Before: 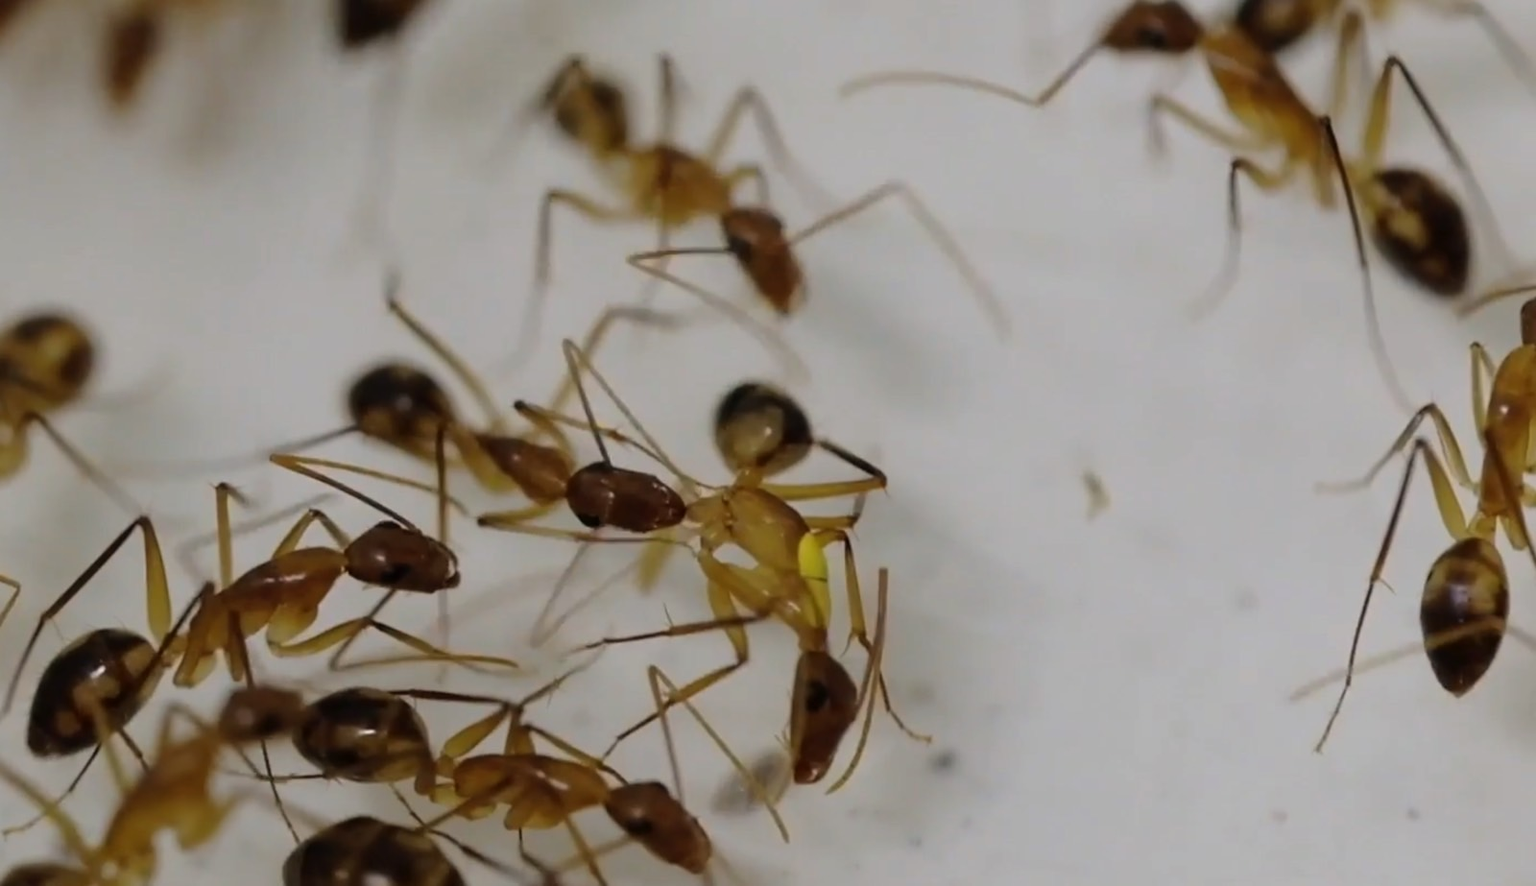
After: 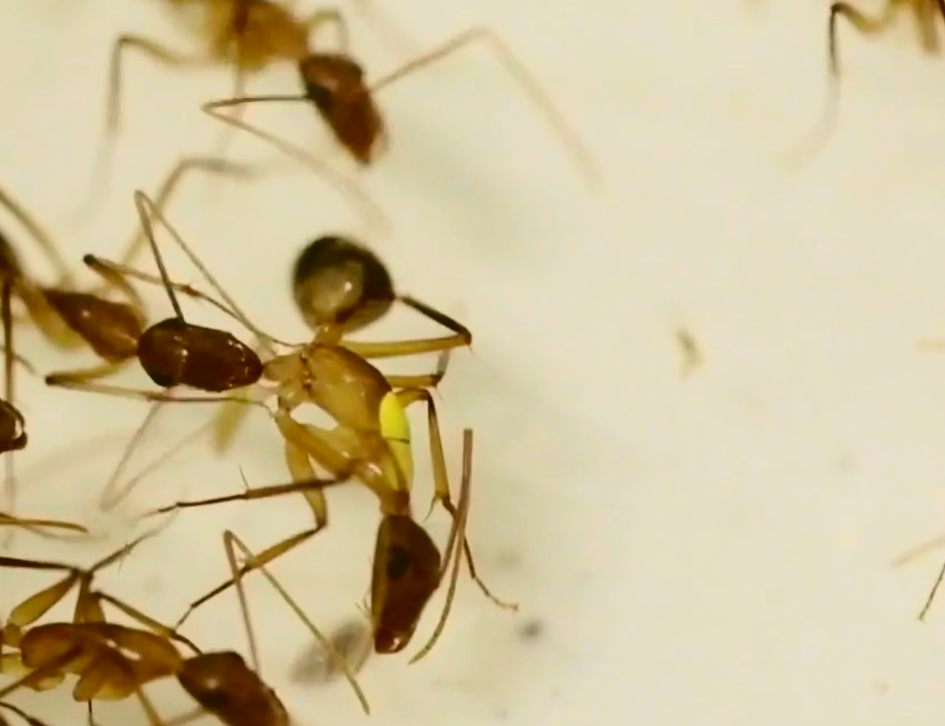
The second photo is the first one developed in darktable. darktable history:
tone curve: curves: ch0 [(0, 0.049) (0.175, 0.178) (0.466, 0.498) (0.715, 0.767) (0.819, 0.851) (1, 0.961)]; ch1 [(0, 0) (0.437, 0.398) (0.476, 0.466) (0.505, 0.505) (0.534, 0.544) (0.595, 0.608) (0.641, 0.643) (1, 1)]; ch2 [(0, 0) (0.359, 0.379) (0.437, 0.44) (0.489, 0.495) (0.518, 0.537) (0.579, 0.579) (1, 1)], color space Lab, independent channels, preserve colors none
exposure: black level correction 0.001, exposure 0.5 EV, compensate exposure bias true, compensate highlight preservation false
contrast brightness saturation: contrast 0.15, brightness 0.05
color correction: highlights a* -1.43, highlights b* 10.12, shadows a* 0.395, shadows b* 19.35
crop and rotate: left 28.256%, top 17.734%, right 12.656%, bottom 3.573%
